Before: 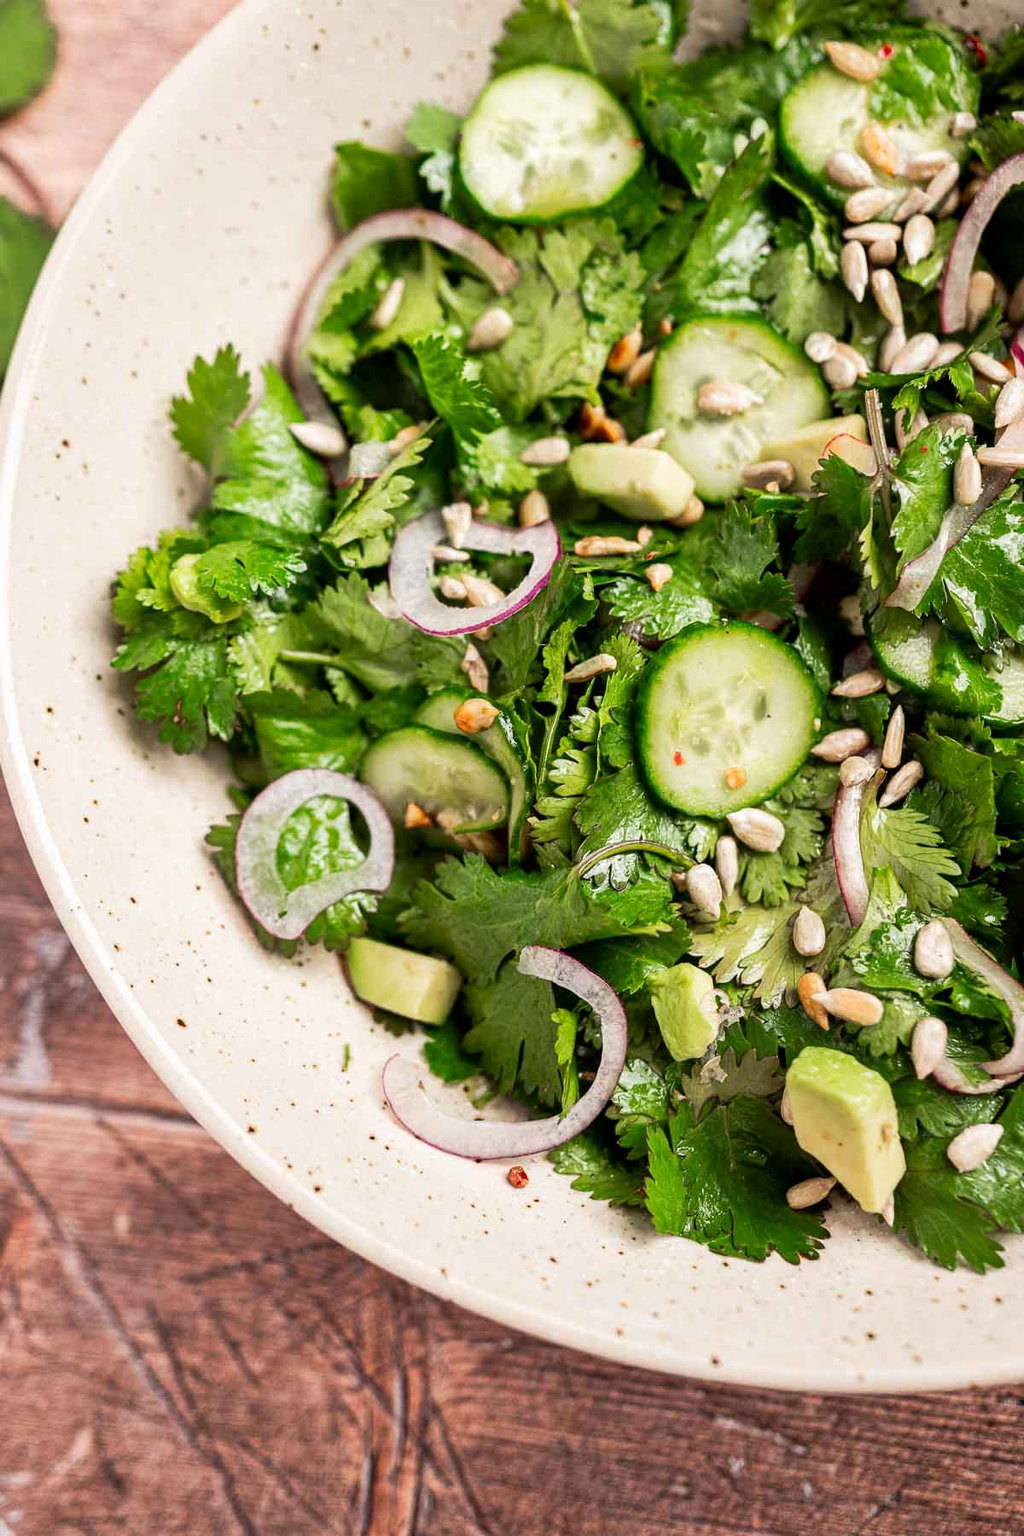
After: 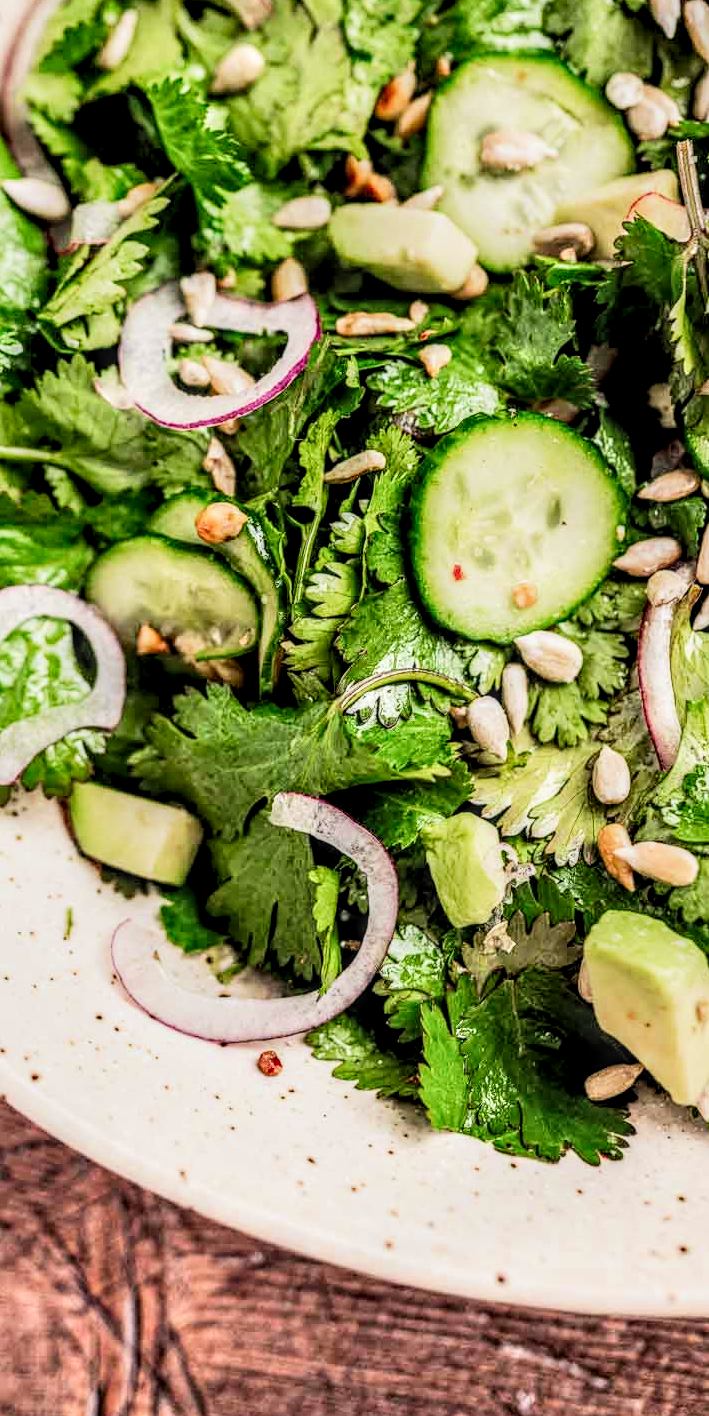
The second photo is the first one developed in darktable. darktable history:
contrast brightness saturation: contrast 0.197, brightness 0.16, saturation 0.215
crop and rotate: left 28.14%, top 17.587%, right 12.755%, bottom 3.713%
local contrast: highlights 1%, shadows 2%, detail 182%
filmic rgb: black relative exposure -7.21 EV, white relative exposure 5.38 EV, hardness 3.03, add noise in highlights 0, preserve chrominance max RGB, color science v3 (2019), use custom middle-gray values true, contrast in highlights soft
